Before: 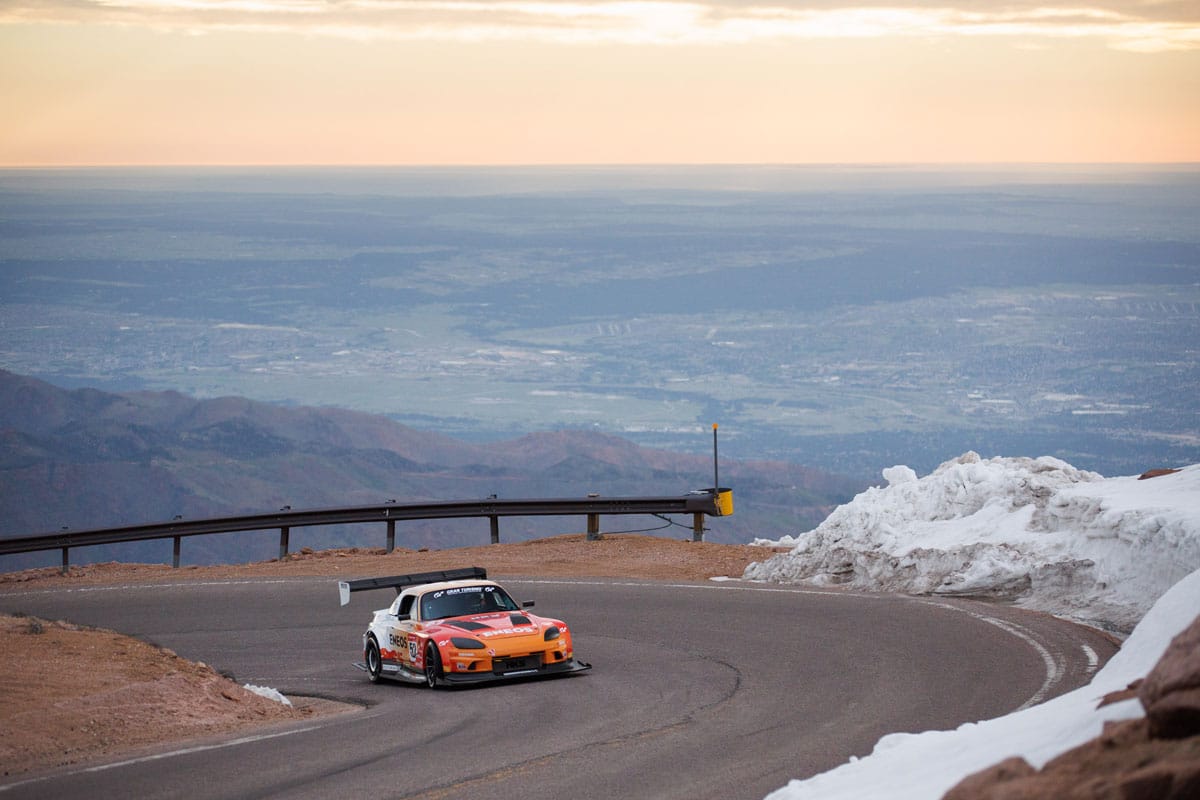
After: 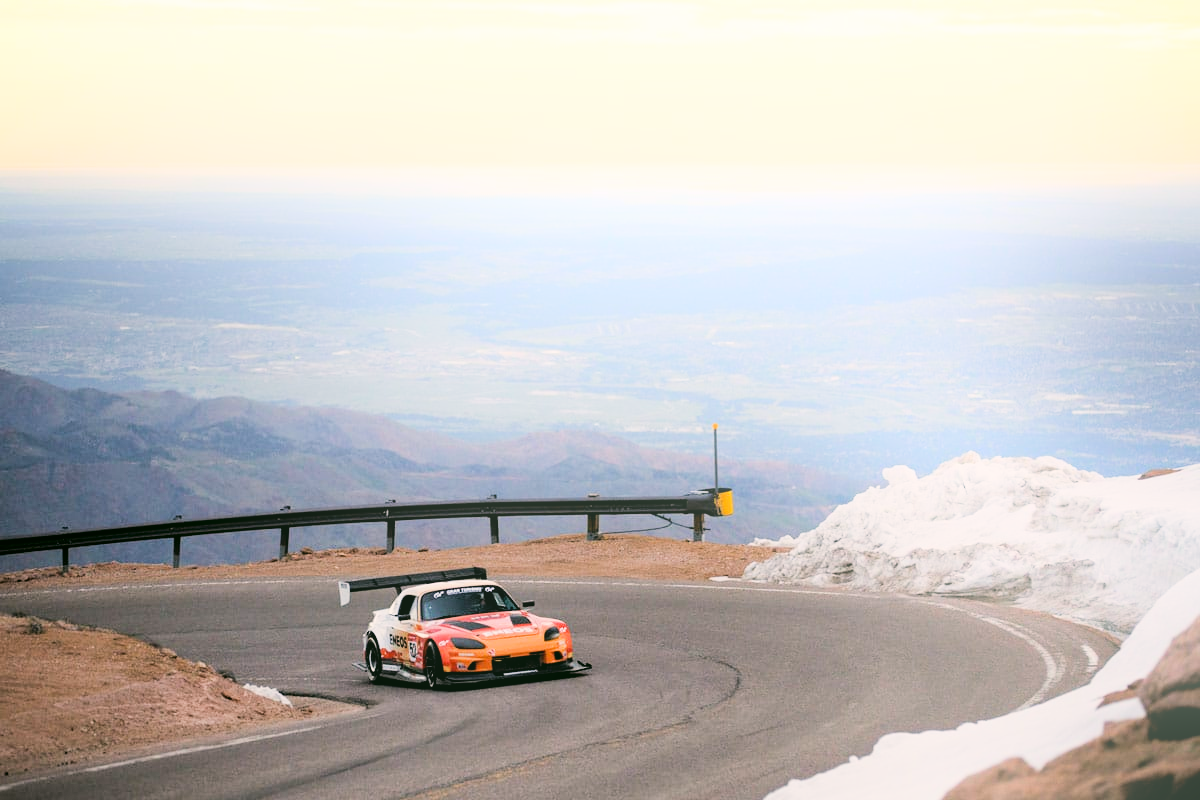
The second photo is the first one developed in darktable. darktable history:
filmic rgb: black relative exposure -5 EV, hardness 2.88, contrast 1.3, highlights saturation mix -30%
bloom: on, module defaults
color correction: highlights a* 4.02, highlights b* 4.98, shadows a* -7.55, shadows b* 4.98
exposure: exposure 0.74 EV, compensate highlight preservation false
